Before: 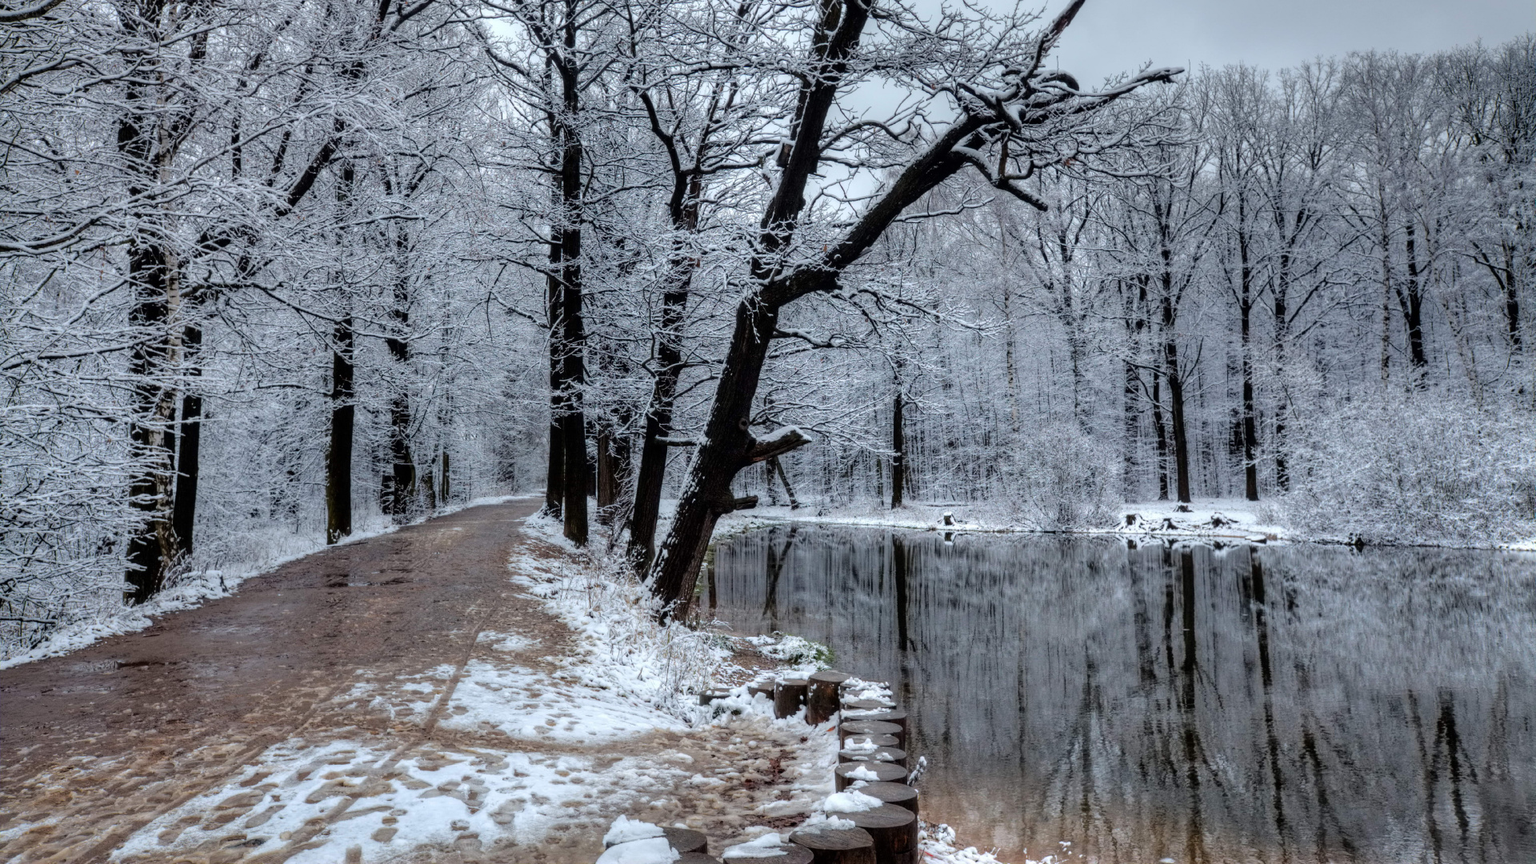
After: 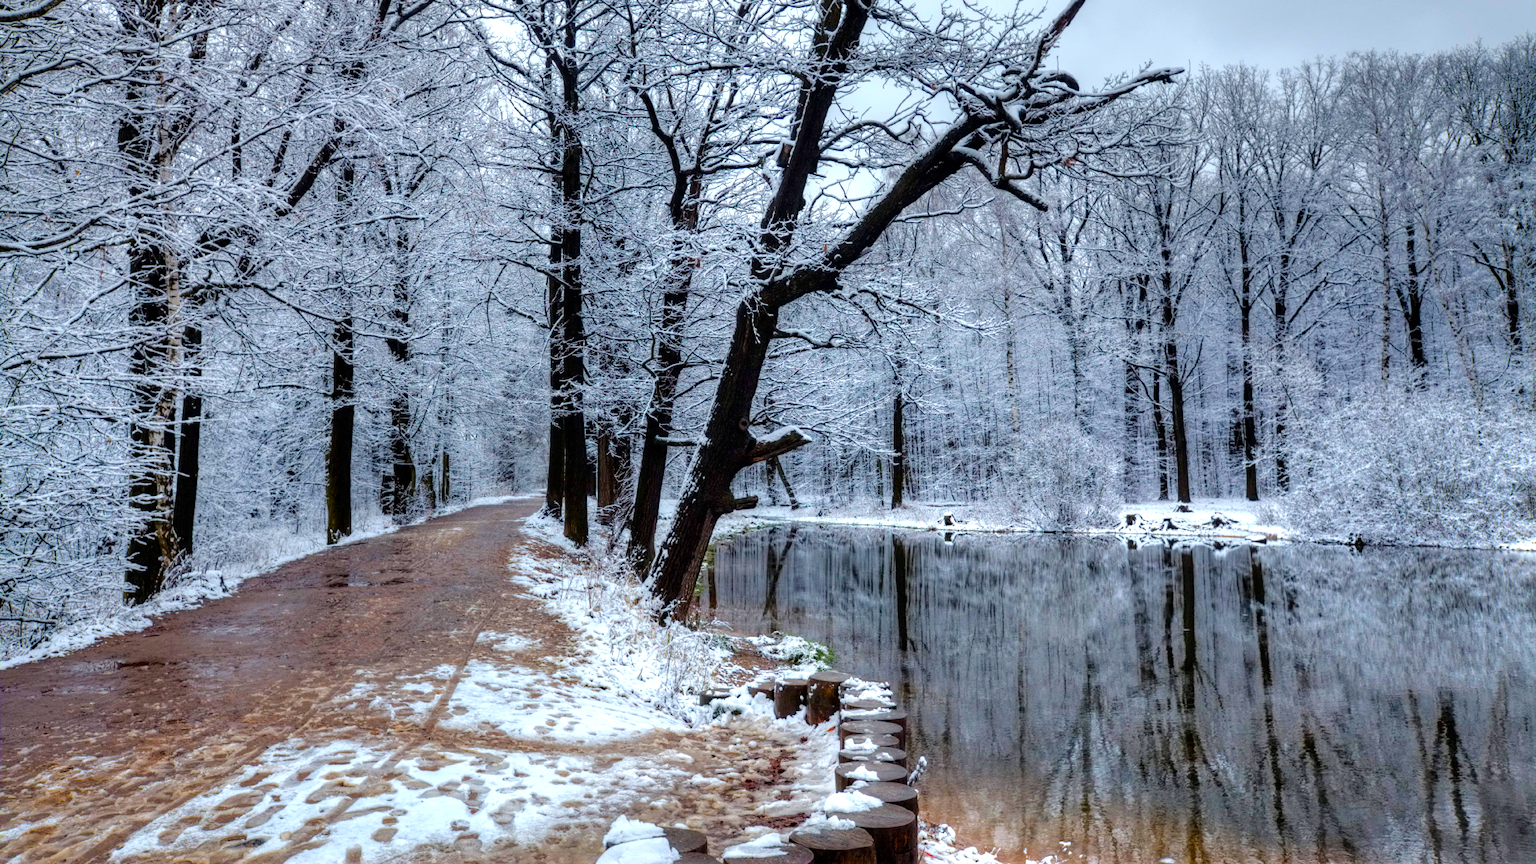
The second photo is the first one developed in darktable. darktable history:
color balance rgb: linear chroma grading › global chroma 14.964%, perceptual saturation grading › global saturation 24.401%, perceptual saturation grading › highlights -24.555%, perceptual saturation grading › mid-tones 24.038%, perceptual saturation grading › shadows 40.402%, perceptual brilliance grading › global brilliance 10.583%, global vibrance 19.74%
